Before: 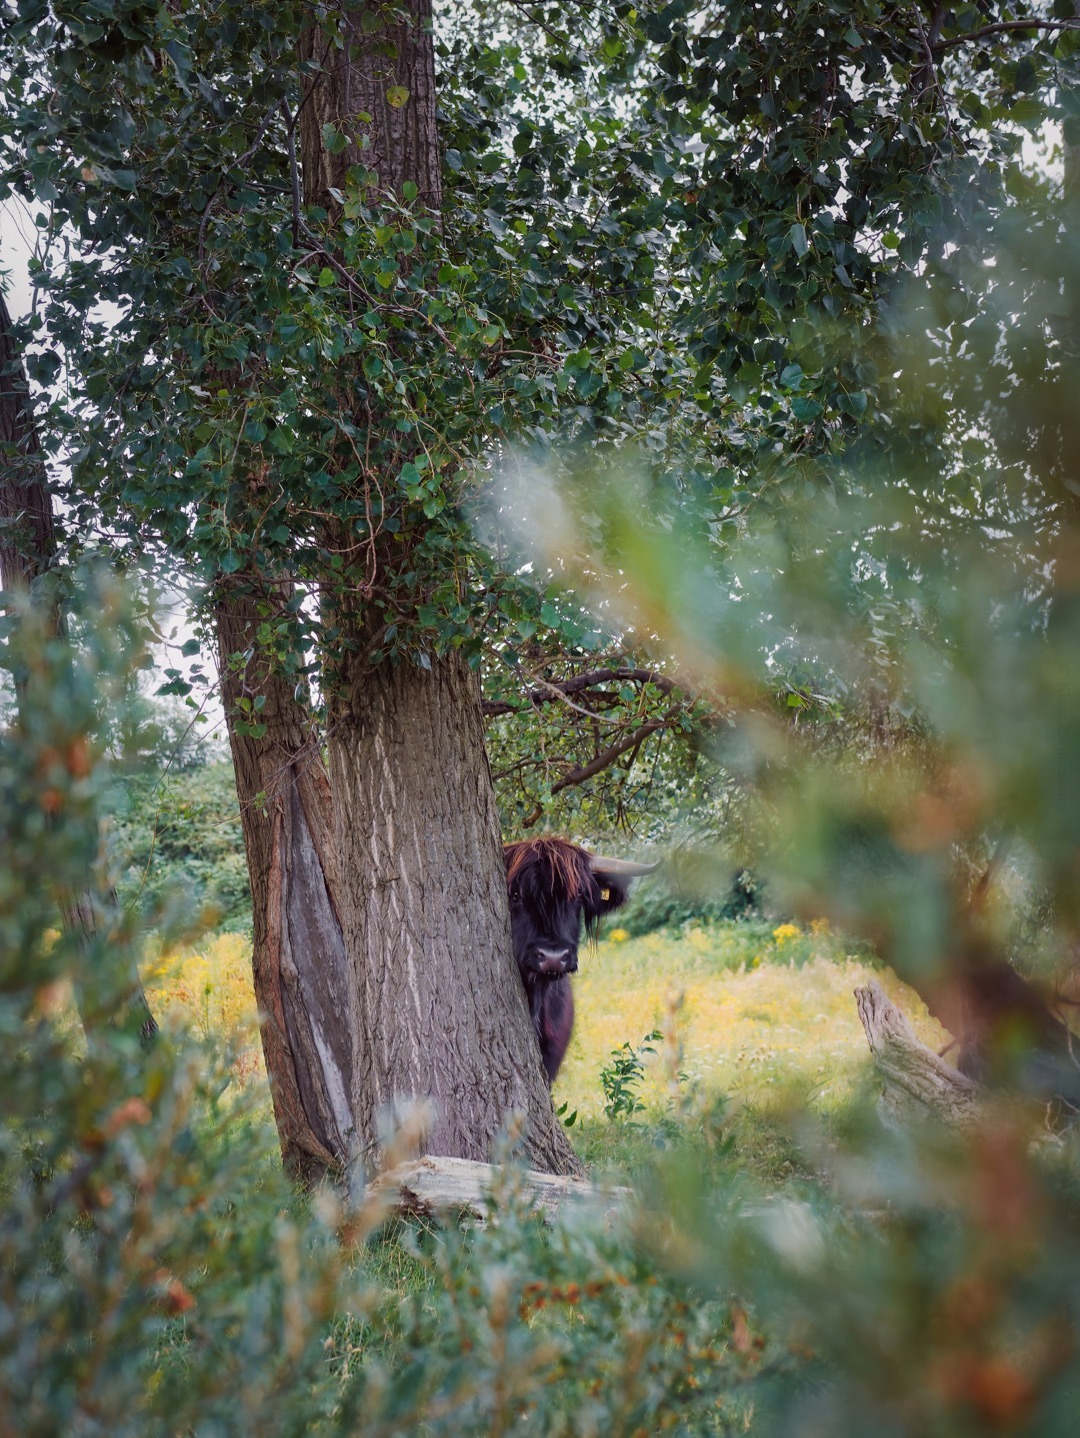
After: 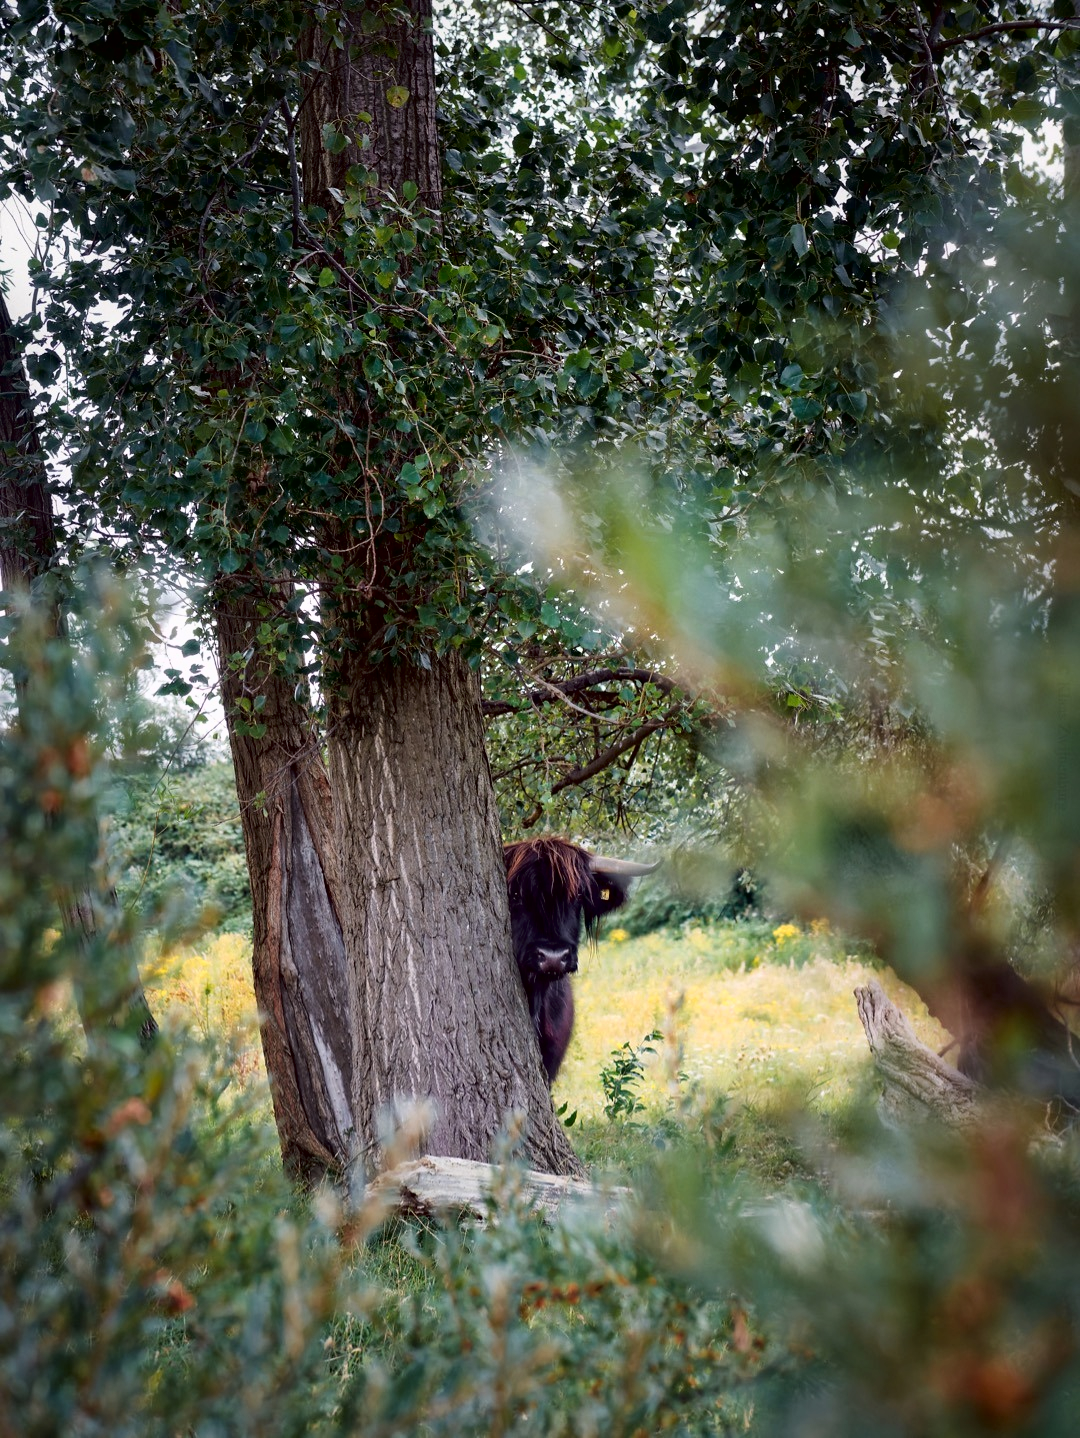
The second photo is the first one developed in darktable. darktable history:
tone curve: curves: ch0 [(0, 0) (0.003, 0) (0.011, 0.001) (0.025, 0.003) (0.044, 0.004) (0.069, 0.007) (0.1, 0.01) (0.136, 0.033) (0.177, 0.082) (0.224, 0.141) (0.277, 0.208) (0.335, 0.282) (0.399, 0.363) (0.468, 0.451) (0.543, 0.545) (0.623, 0.647) (0.709, 0.756) (0.801, 0.87) (0.898, 0.972) (1, 1)], color space Lab, independent channels, preserve colors none
